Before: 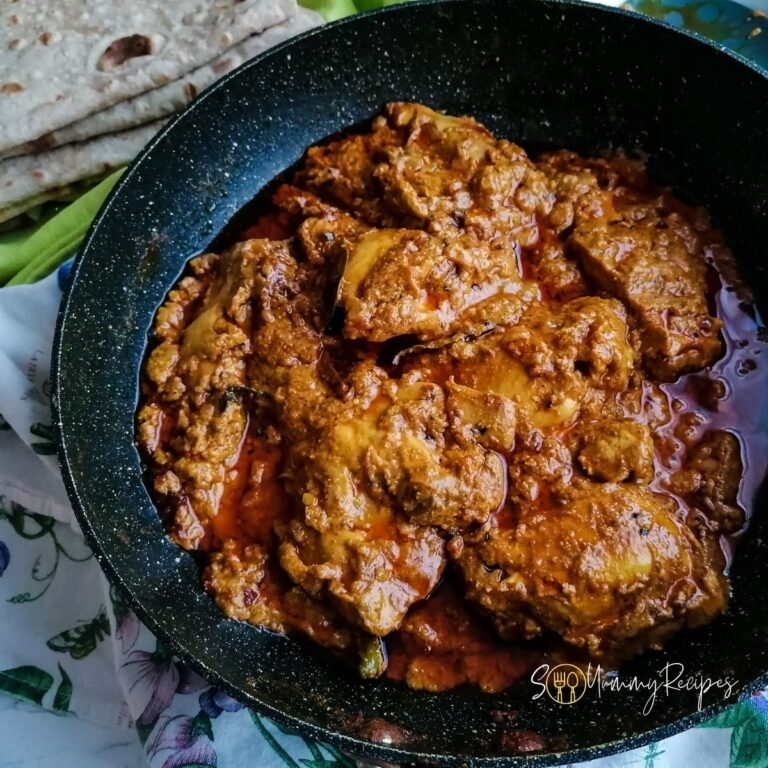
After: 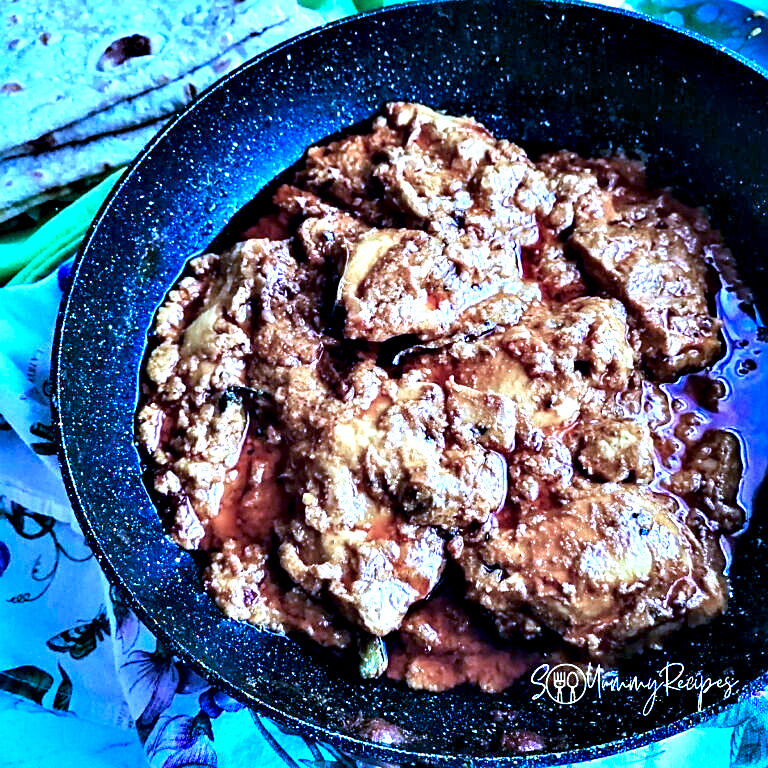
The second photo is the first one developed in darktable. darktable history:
exposure: black level correction 0, exposure 1.277 EV, compensate highlight preservation false
color calibration: illuminant as shot in camera, x 0.483, y 0.431, temperature 2445.81 K
sharpen: on, module defaults
contrast equalizer: octaves 7, y [[0.6 ×6], [0.55 ×6], [0 ×6], [0 ×6], [0 ×6]]
